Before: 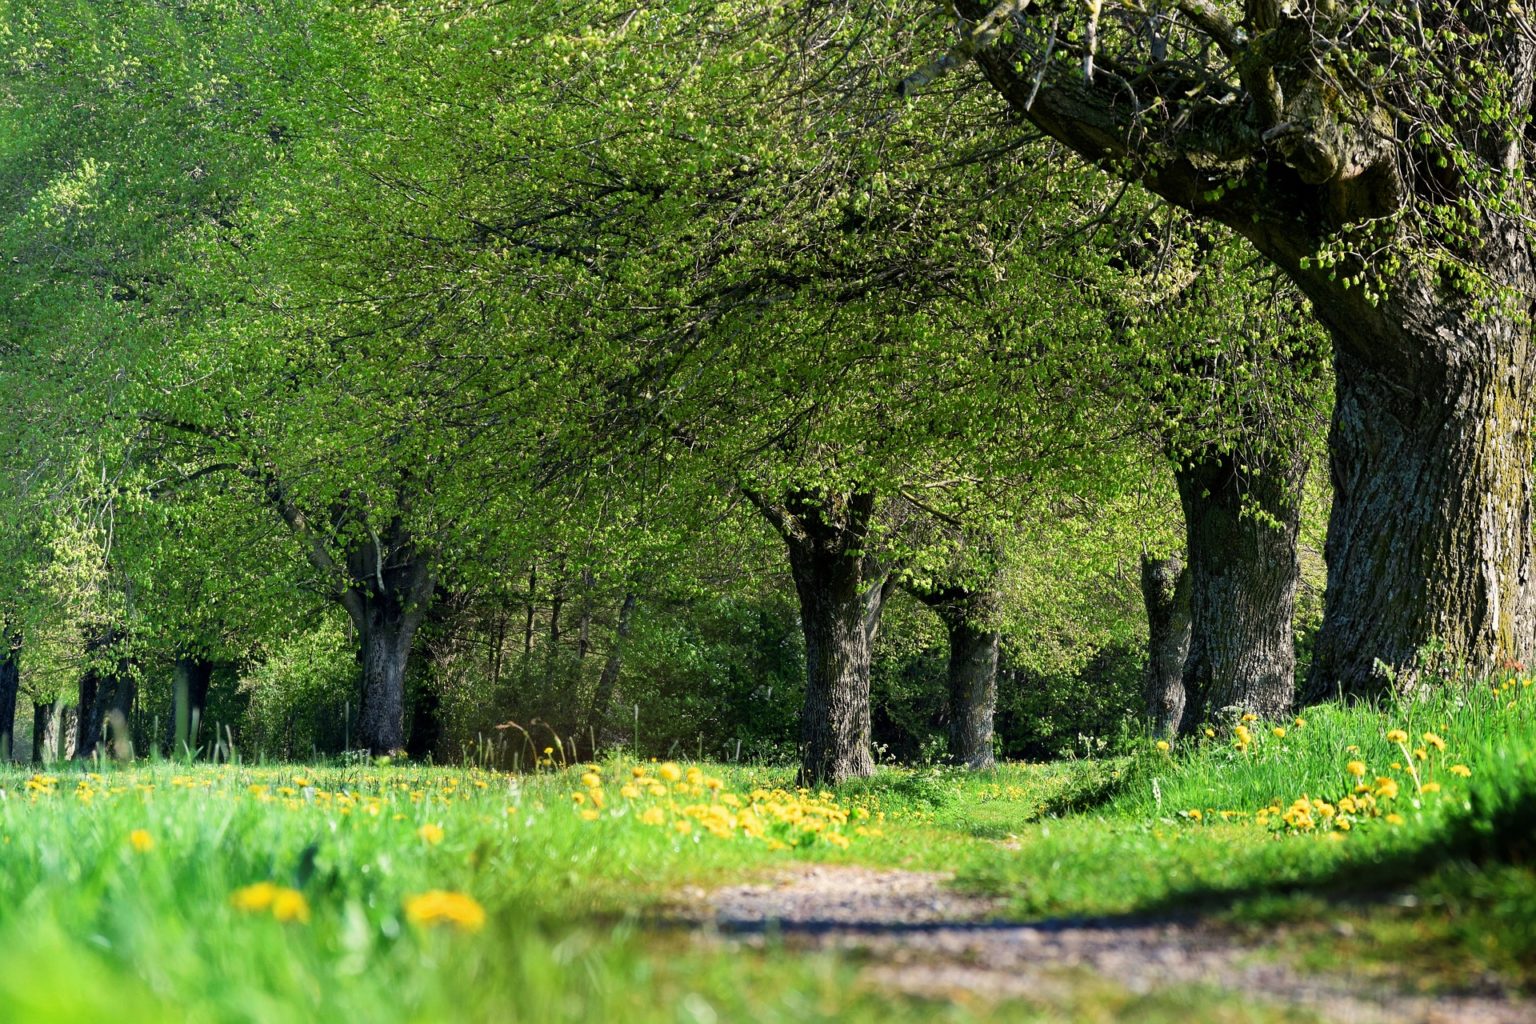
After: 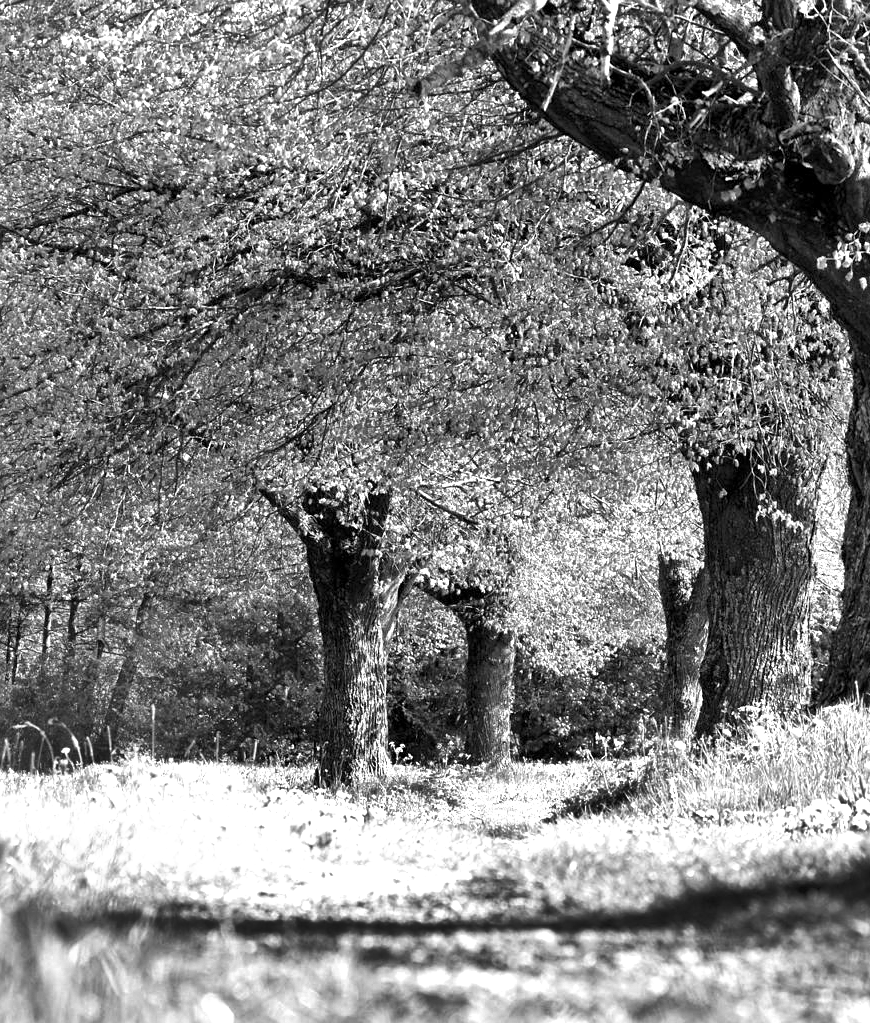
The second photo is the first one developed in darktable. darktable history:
monochrome: on, module defaults
crop: left 31.458%, top 0%, right 11.876%
local contrast: mode bilateral grid, contrast 20, coarseness 50, detail 120%, midtone range 0.2
exposure: black level correction 0, exposure 1.1 EV, compensate exposure bias true, compensate highlight preservation false
shadows and highlights: shadows 60, highlights -60.23, soften with gaussian
sharpen: amount 0.2
white balance: red 0.926, green 1.003, blue 1.133
